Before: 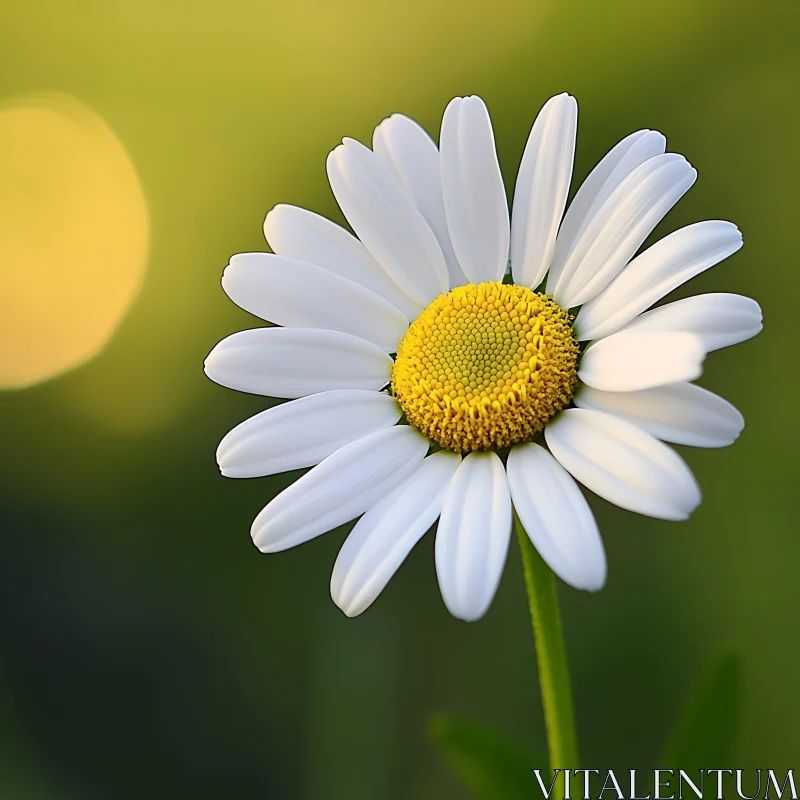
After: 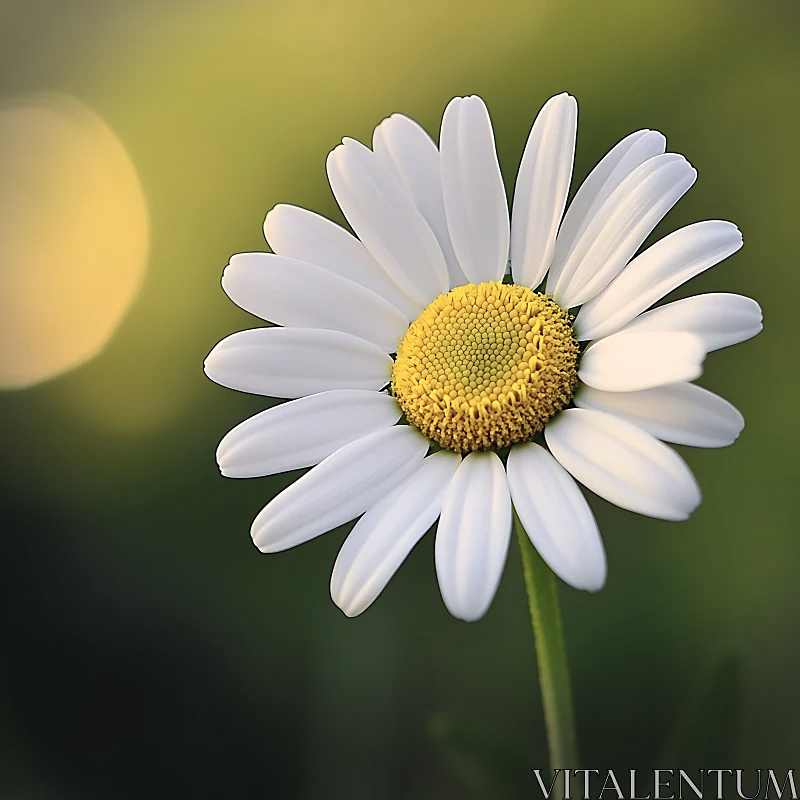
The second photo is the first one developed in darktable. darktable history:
color correction: highlights a* 2.85, highlights b* 5, shadows a* -1.46, shadows b* -4.85, saturation 0.774
sharpen: radius 0.982, amount 0.611
vignetting: fall-off start 97.2%, center (0.218, -0.234), width/height ratio 1.185, dithering 16-bit output
